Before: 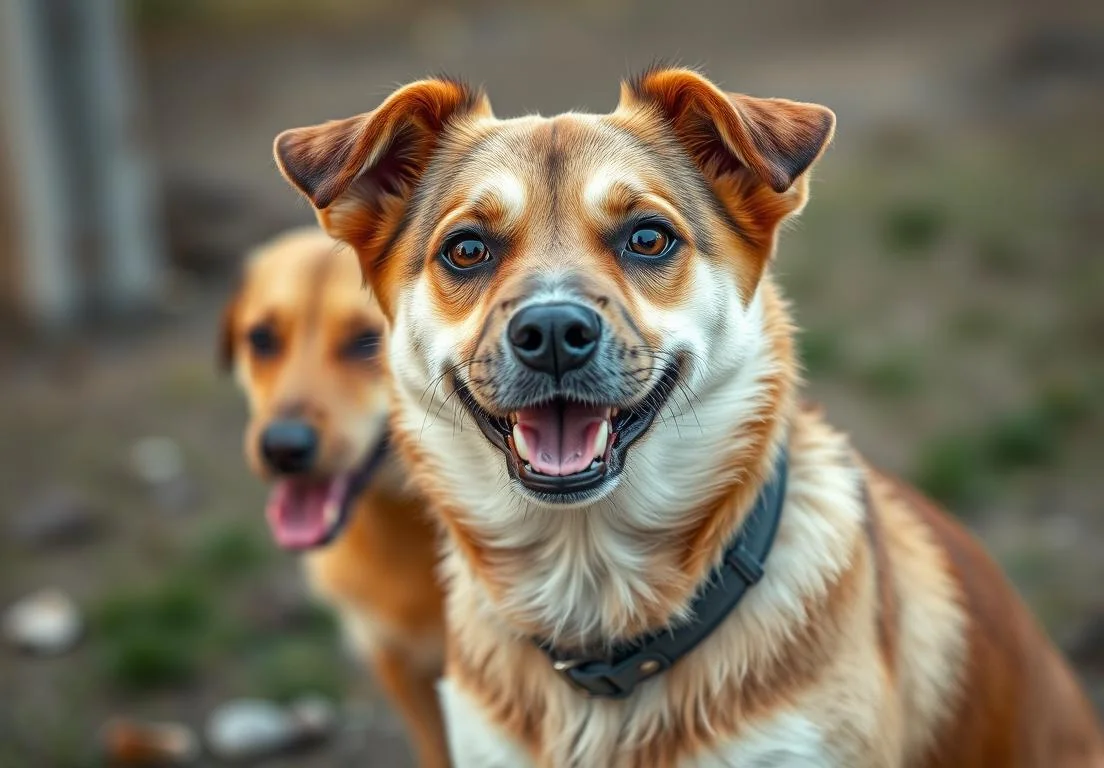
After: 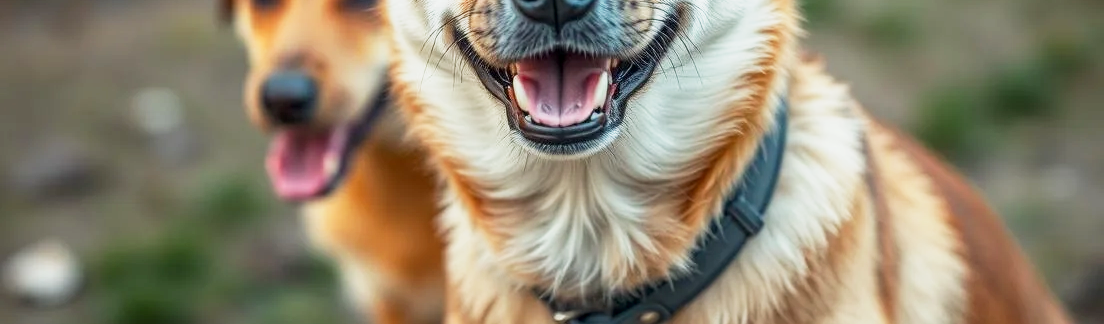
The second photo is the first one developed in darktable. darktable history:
local contrast: highlights 101%, shadows 98%, detail 119%, midtone range 0.2
crop: top 45.531%, bottom 12.214%
base curve: curves: ch0 [(0, 0) (0.088, 0.125) (0.176, 0.251) (0.354, 0.501) (0.613, 0.749) (1, 0.877)], preserve colors none
